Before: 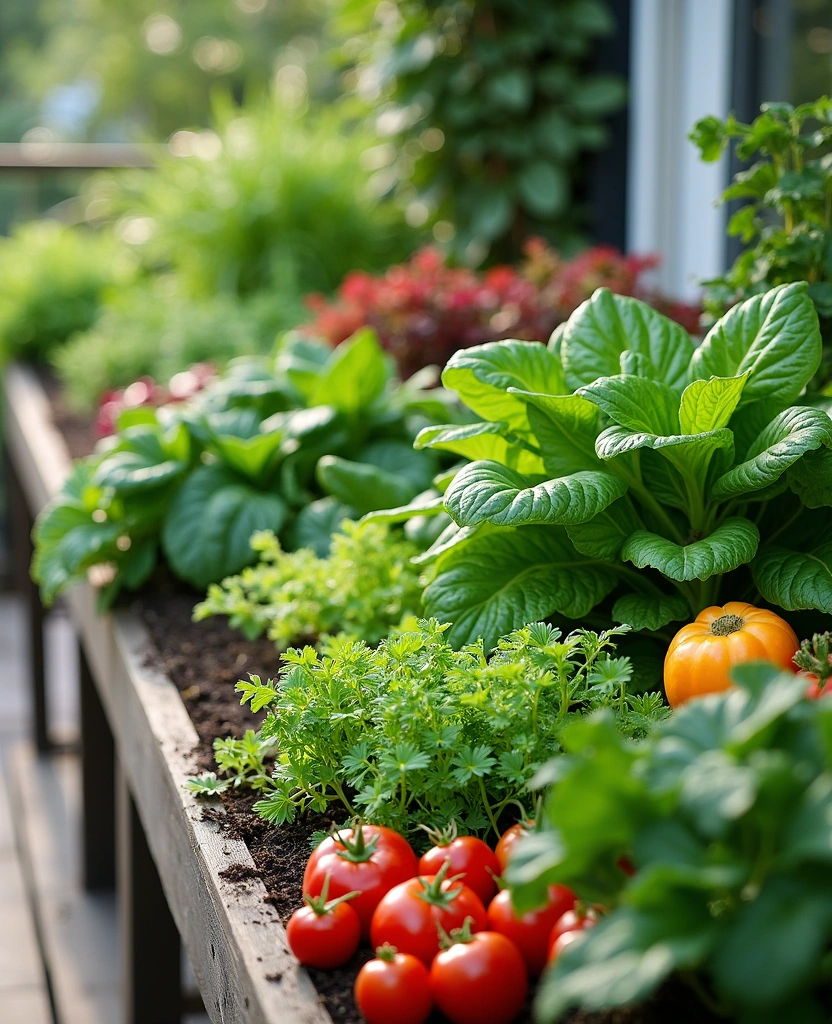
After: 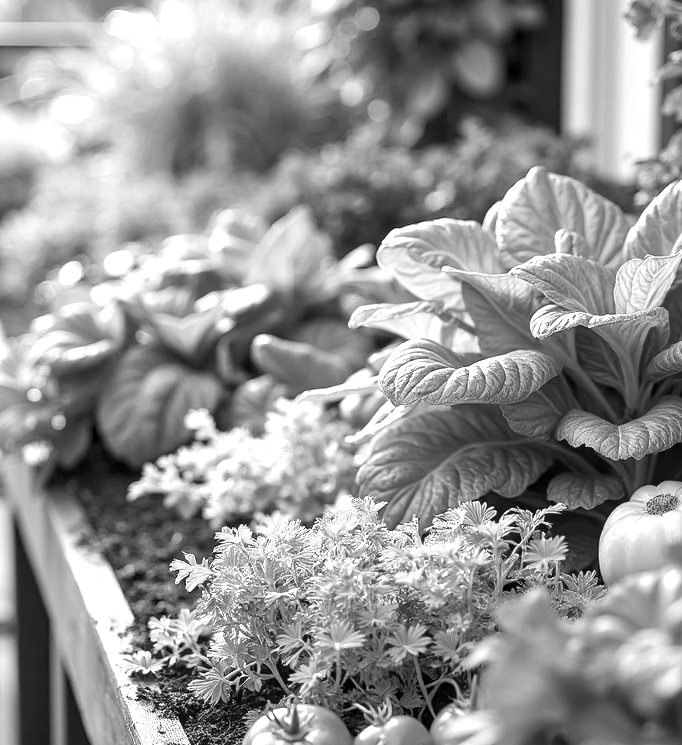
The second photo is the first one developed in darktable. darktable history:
local contrast: on, module defaults
exposure: black level correction 0, exposure 0.7 EV, compensate exposure bias true, compensate highlight preservation false
white balance: red 1.138, green 0.996, blue 0.812
monochrome: on, module defaults
crop: left 7.856%, top 11.836%, right 10.12%, bottom 15.387%
